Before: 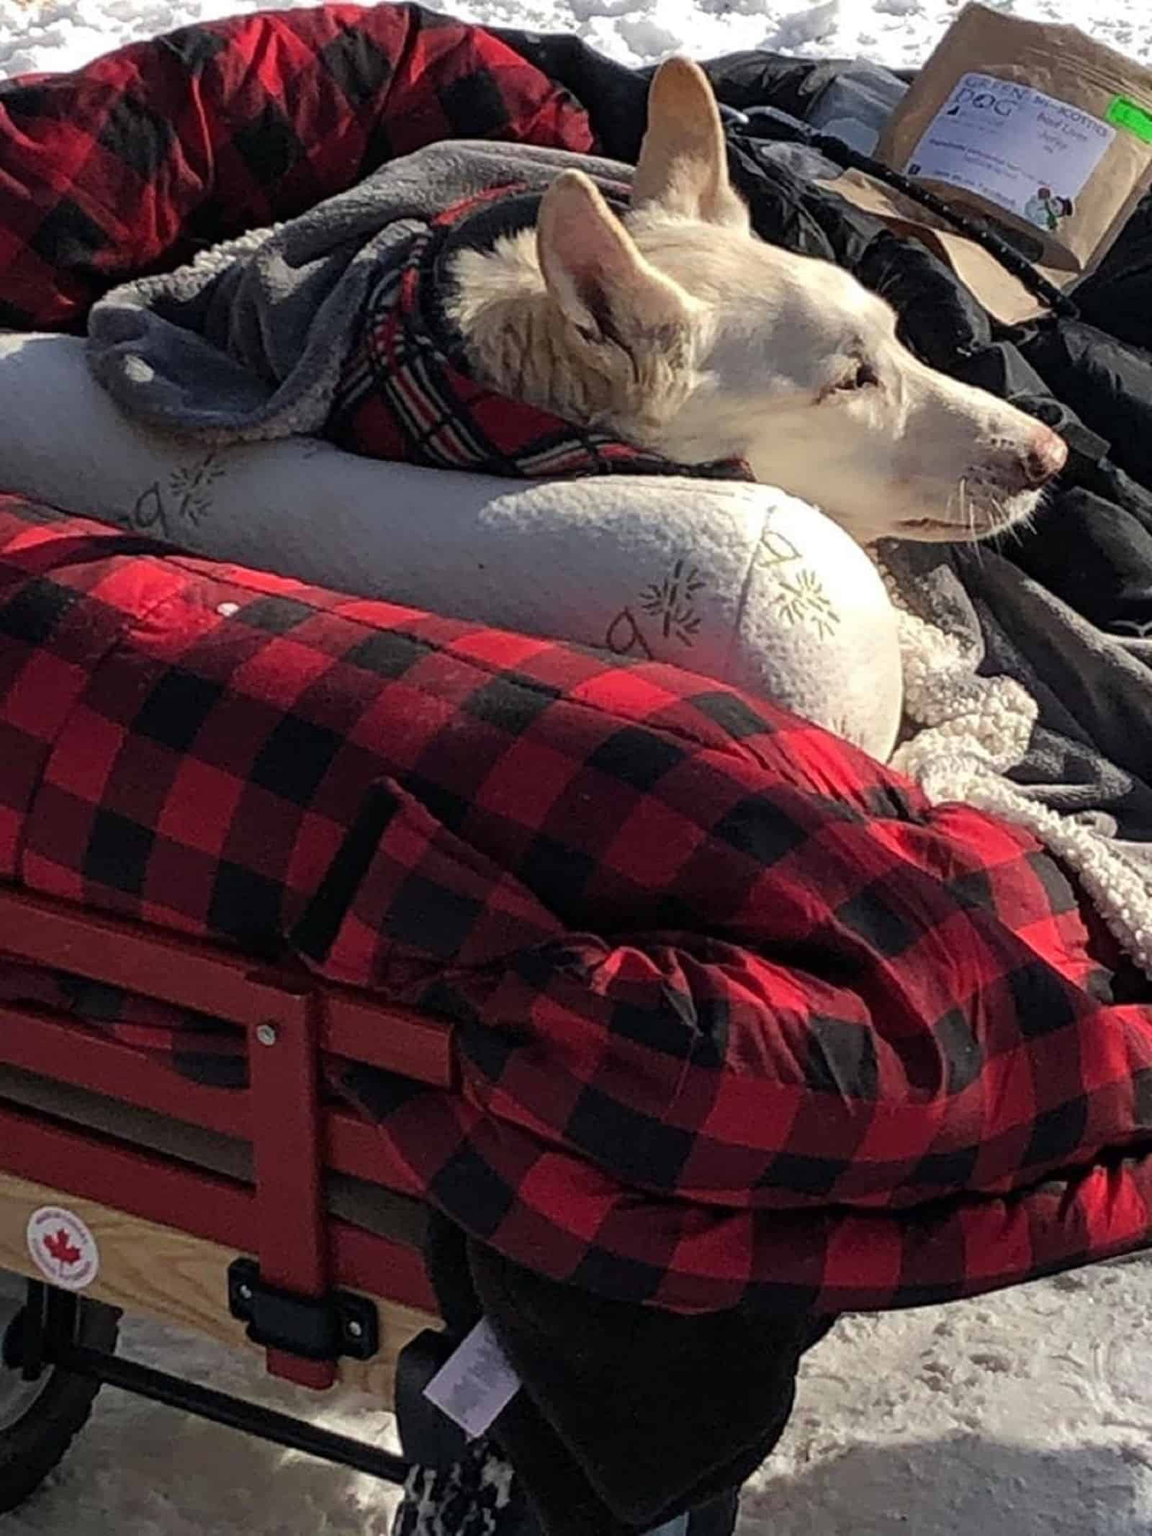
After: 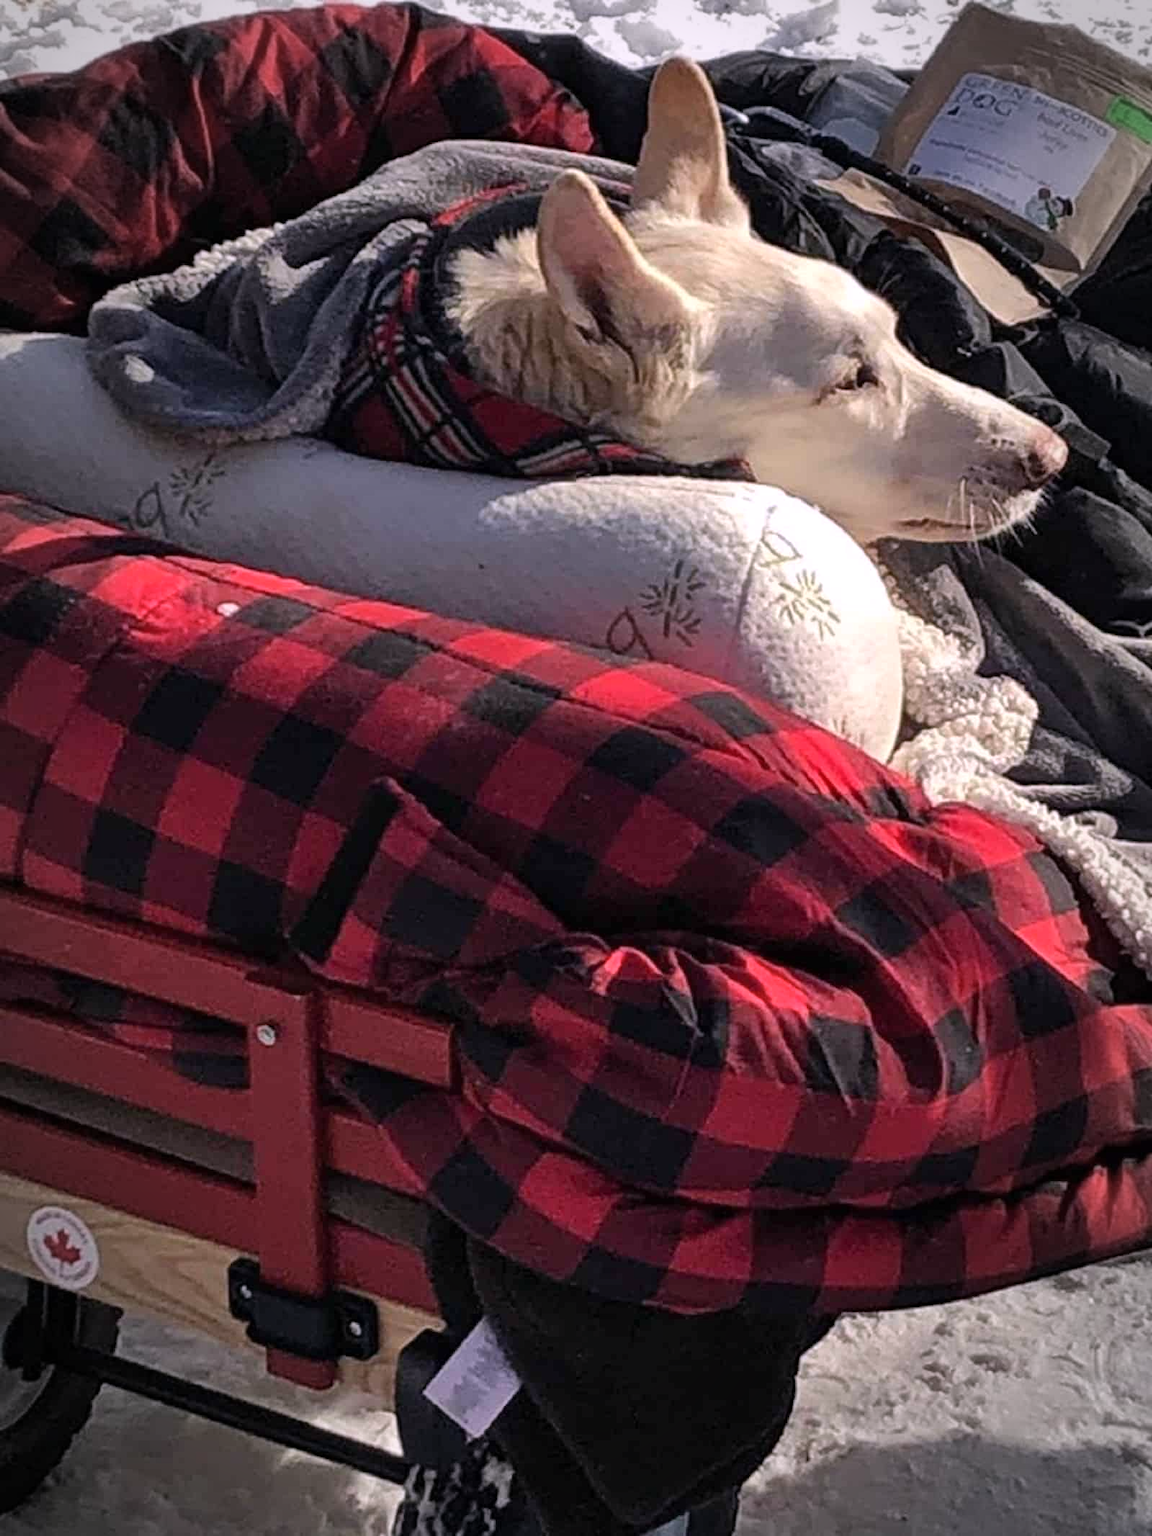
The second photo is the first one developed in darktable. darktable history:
vignetting: automatic ratio true
shadows and highlights: shadows 37.27, highlights -28.18, soften with gaussian
white balance: red 1.05, blue 1.072
